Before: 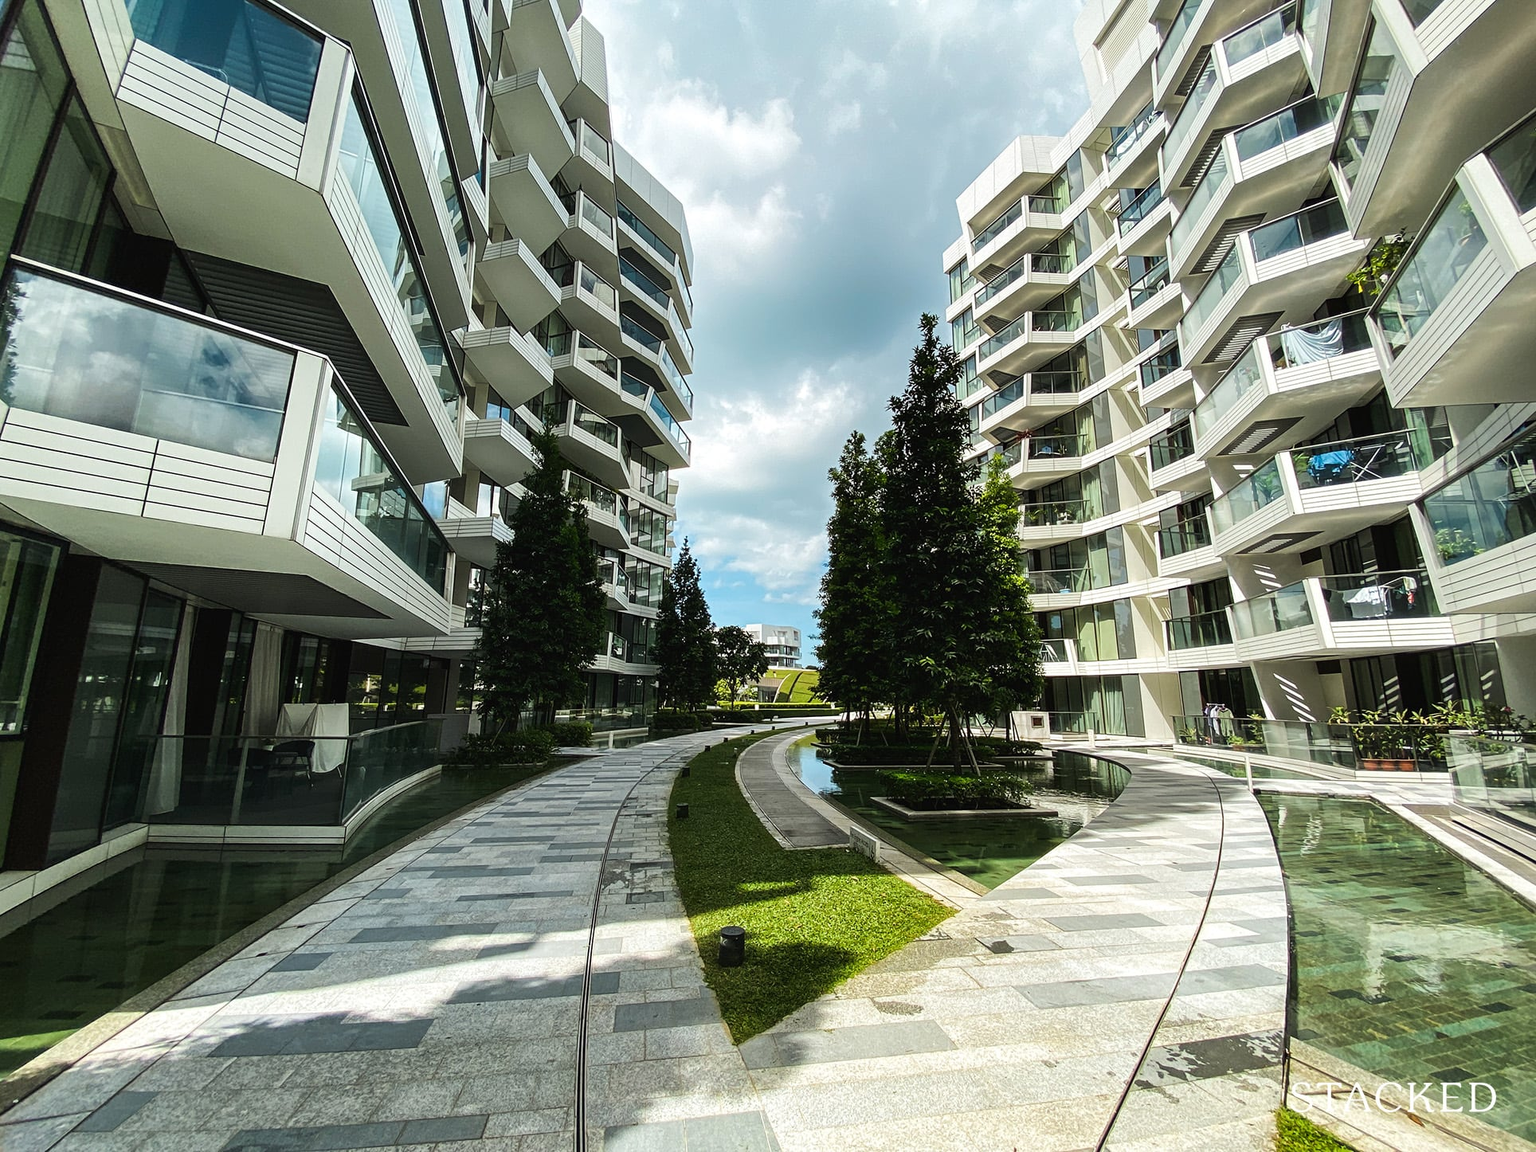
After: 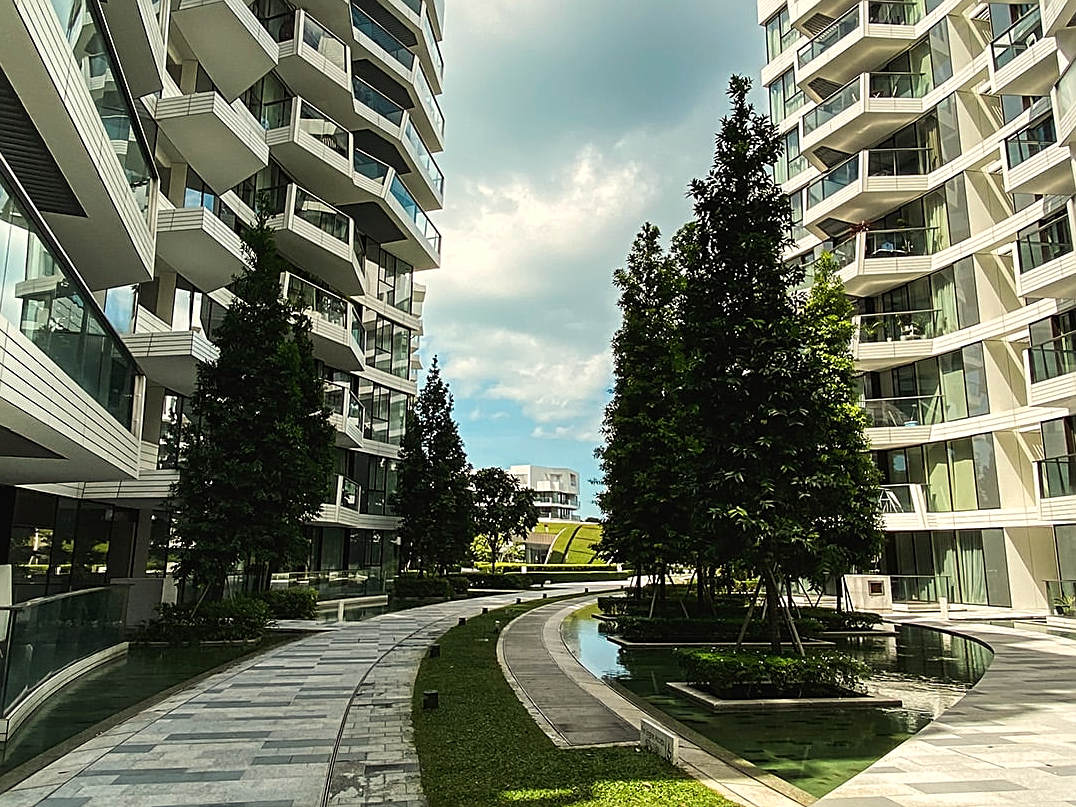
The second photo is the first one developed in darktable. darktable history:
crop and rotate: left 22.13%, top 22.054%, right 22.026%, bottom 22.102%
white balance: red 1.045, blue 0.932
sharpen: on, module defaults
tone equalizer: on, module defaults
